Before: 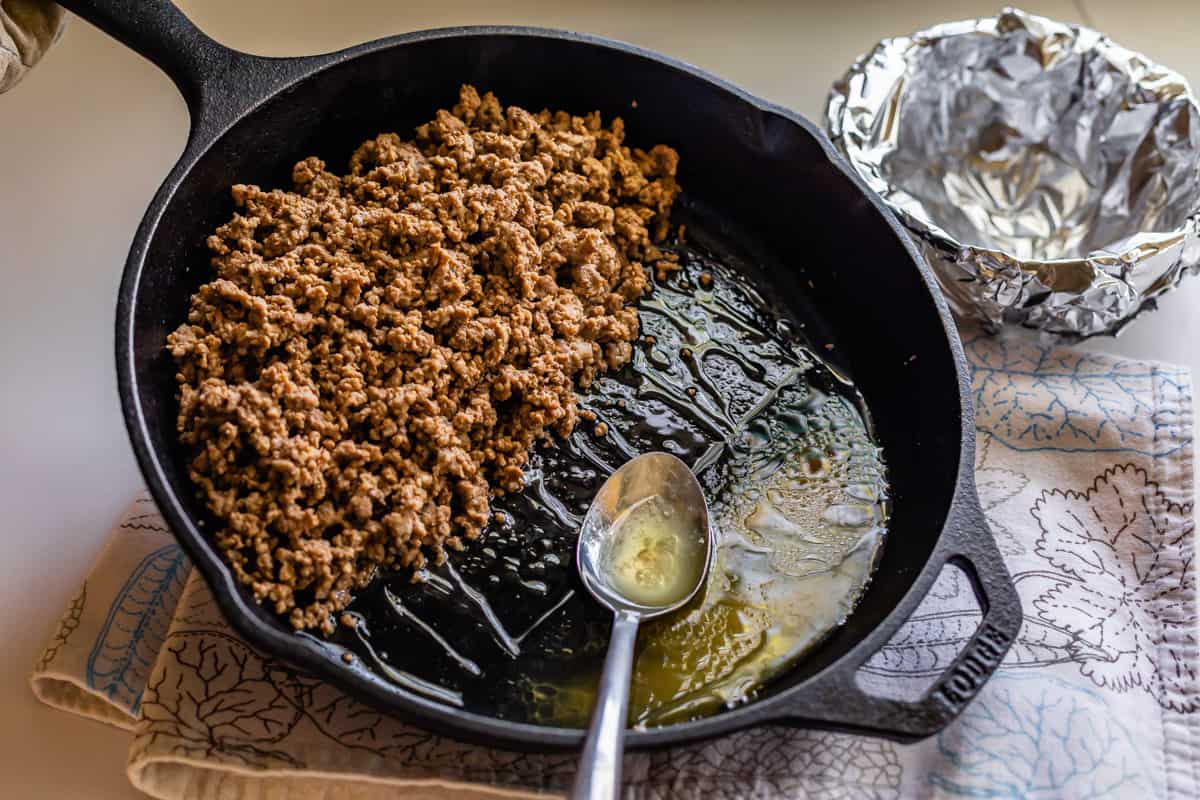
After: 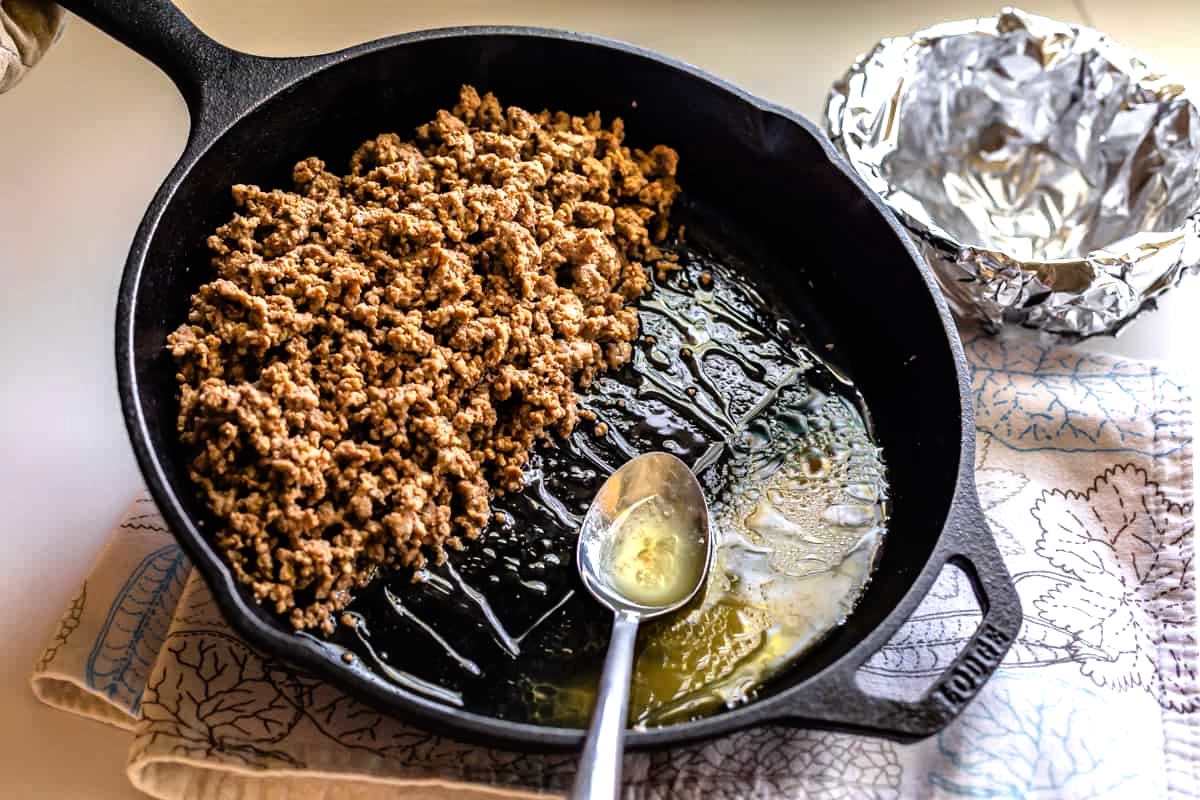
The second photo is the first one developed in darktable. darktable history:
tone equalizer: -8 EV -0.774 EV, -7 EV -0.737 EV, -6 EV -0.589 EV, -5 EV -0.398 EV, -3 EV 0.4 EV, -2 EV 0.6 EV, -1 EV 0.678 EV, +0 EV 0.77 EV
